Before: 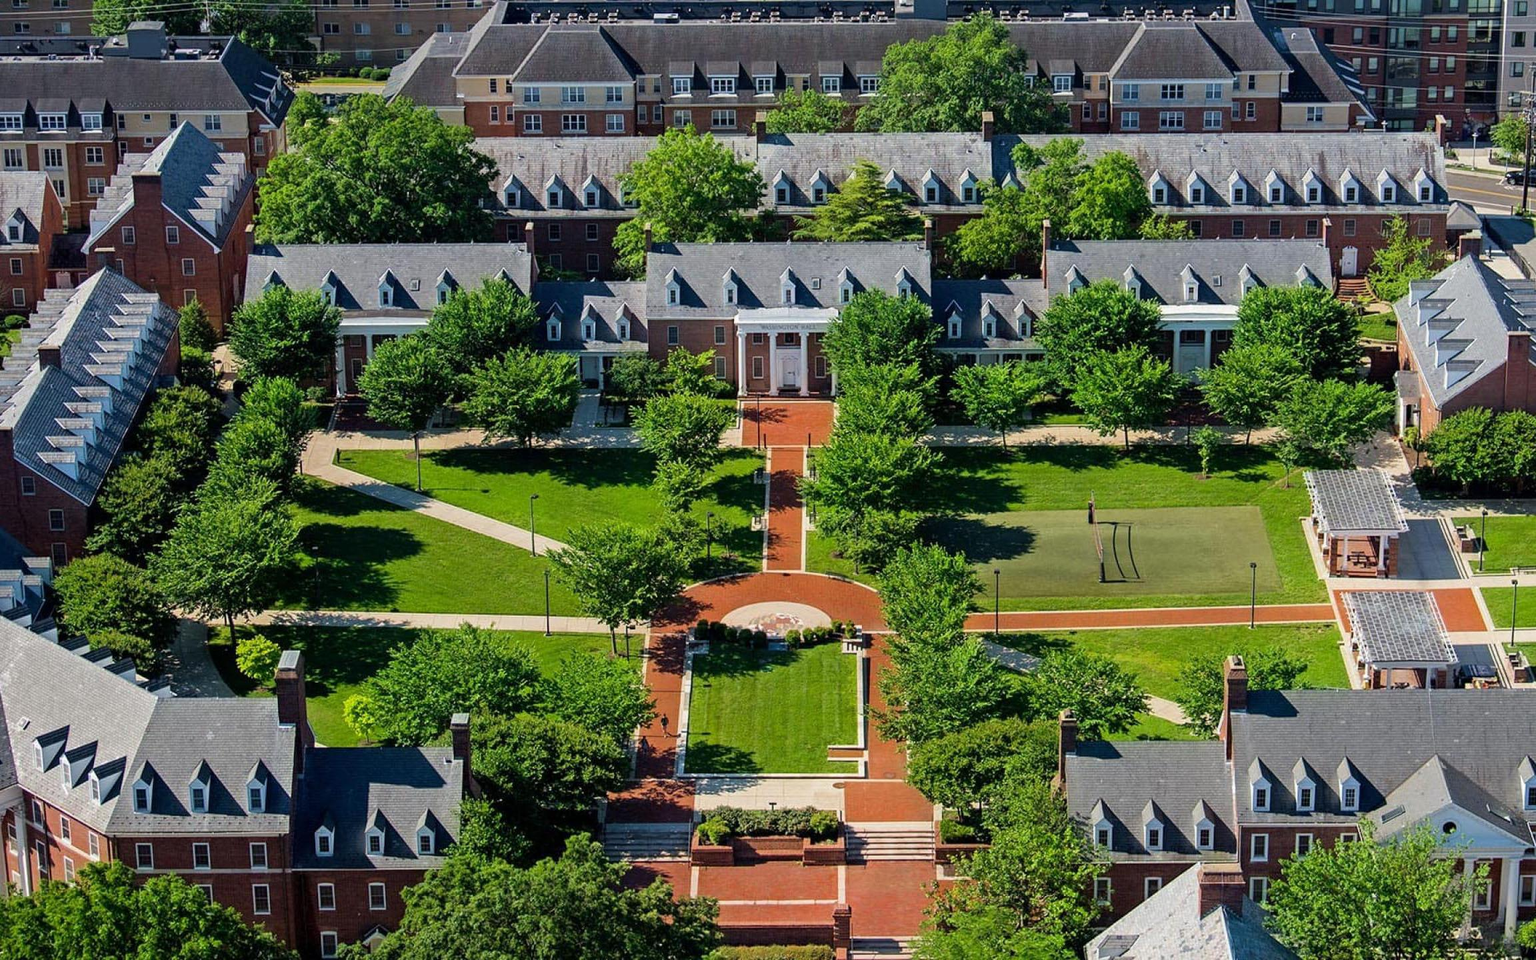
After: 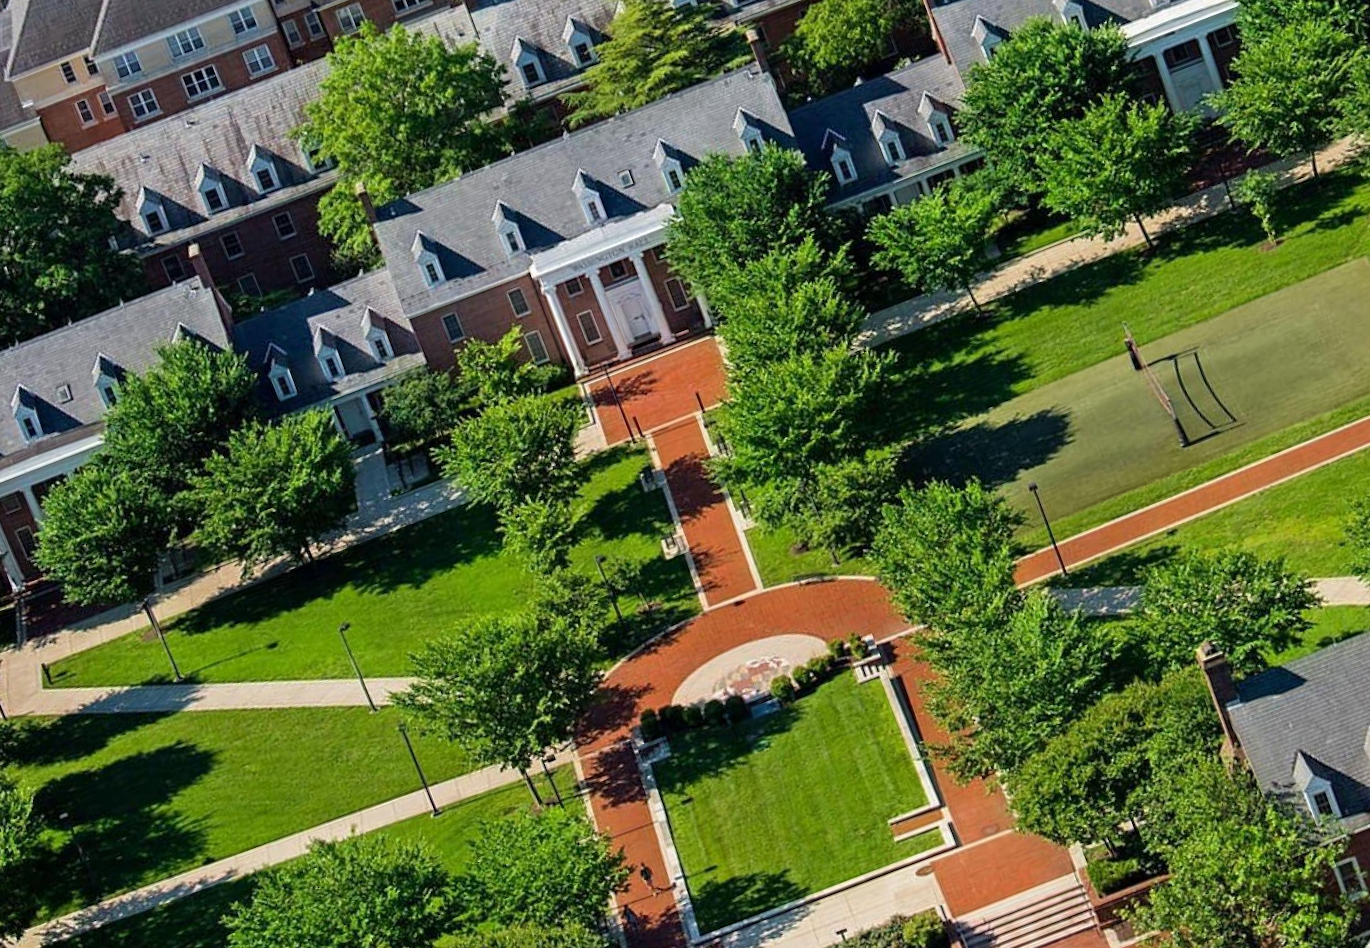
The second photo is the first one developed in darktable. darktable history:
crop and rotate: angle 20.72°, left 6.804%, right 3.892%, bottom 1.099%
